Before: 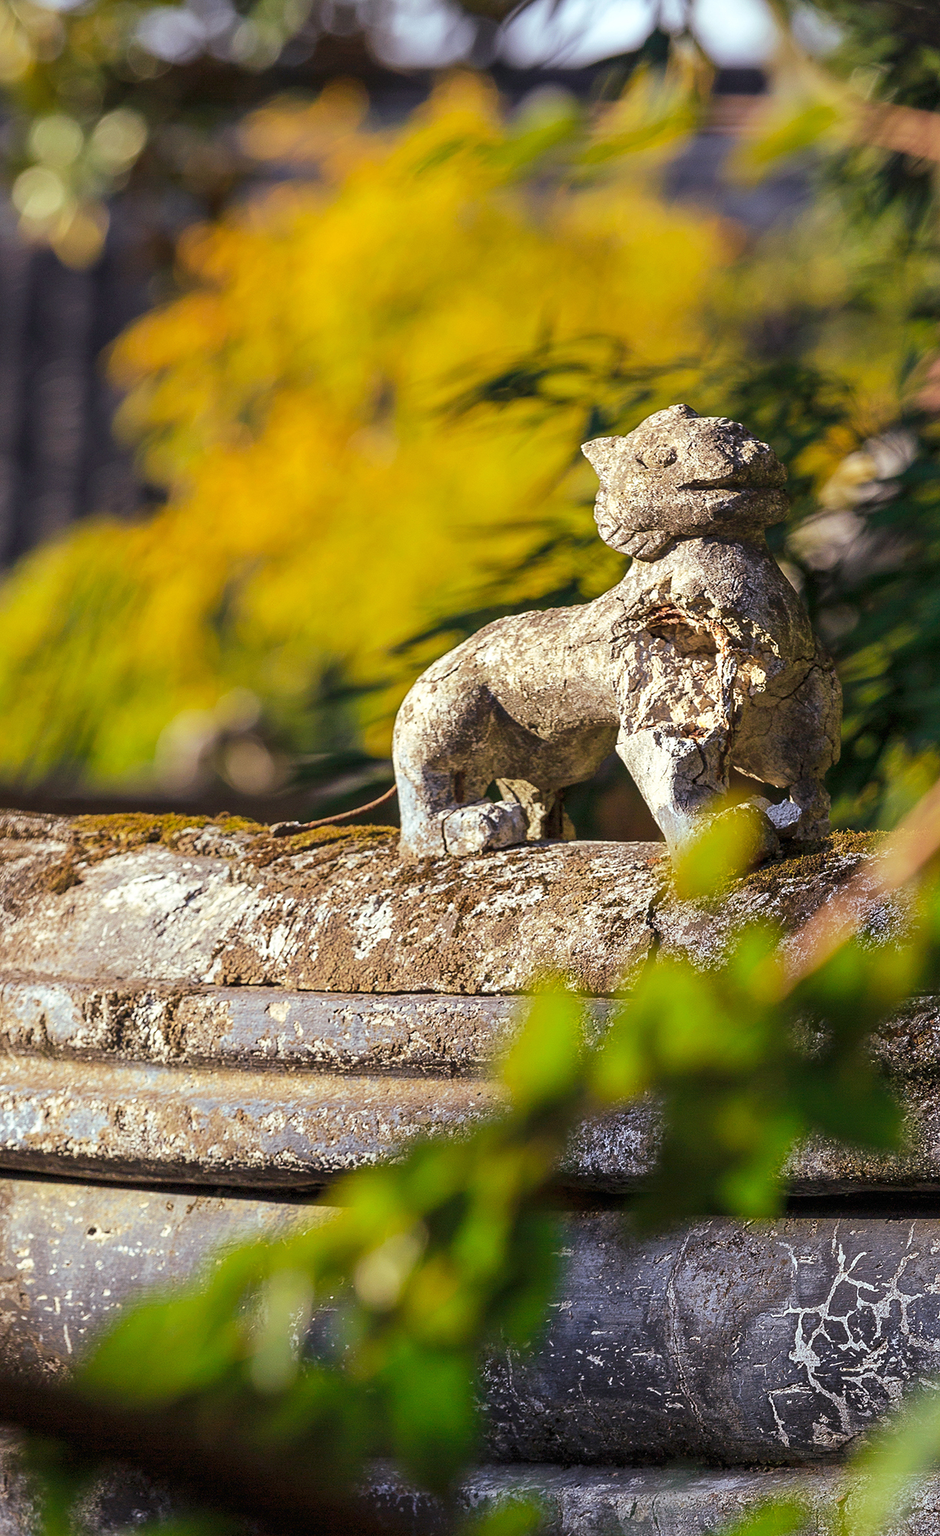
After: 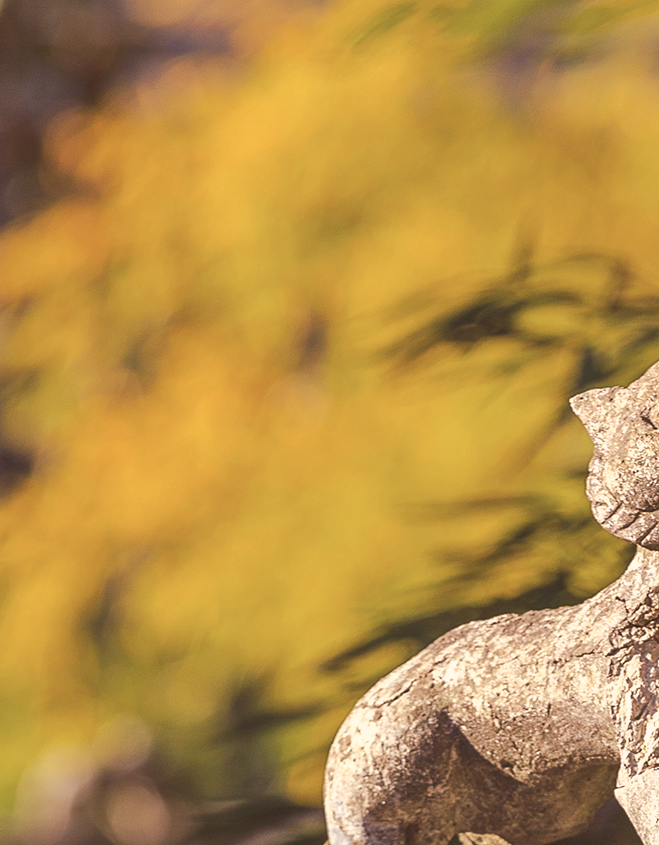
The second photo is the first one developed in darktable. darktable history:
tone curve: curves: ch0 [(0, 0) (0.003, 0.125) (0.011, 0.139) (0.025, 0.155) (0.044, 0.174) (0.069, 0.192) (0.1, 0.211) (0.136, 0.234) (0.177, 0.262) (0.224, 0.296) (0.277, 0.337) (0.335, 0.385) (0.399, 0.436) (0.468, 0.5) (0.543, 0.573) (0.623, 0.644) (0.709, 0.713) (0.801, 0.791) (0.898, 0.881) (1, 1)], preserve colors none
crop: left 15.306%, top 9.065%, right 30.789%, bottom 48.638%
color correction: highlights a* 10.21, highlights b* 9.79, shadows a* 8.61, shadows b* 7.88, saturation 0.8
